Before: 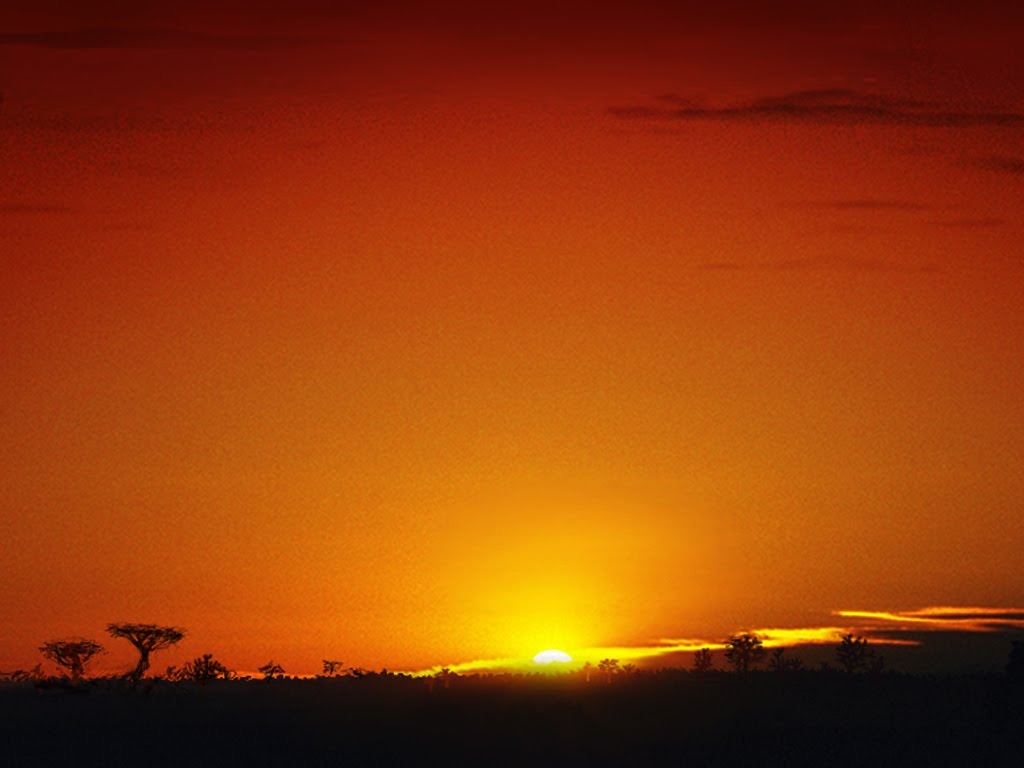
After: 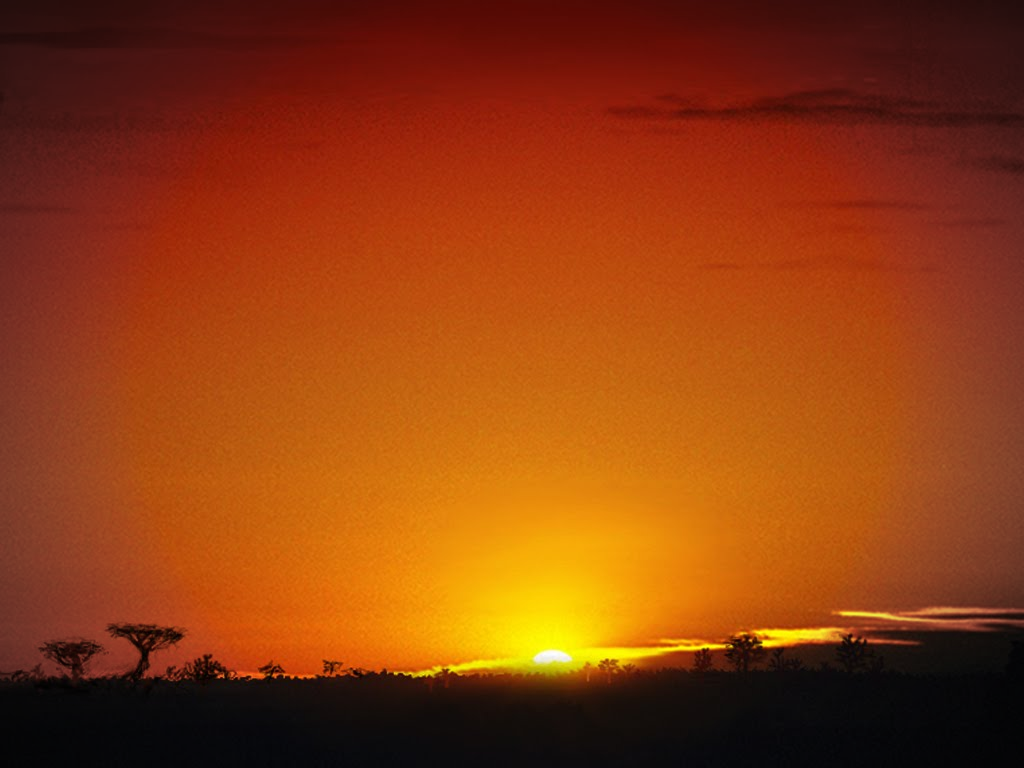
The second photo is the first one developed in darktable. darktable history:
vignetting: fall-off start 73.83%
